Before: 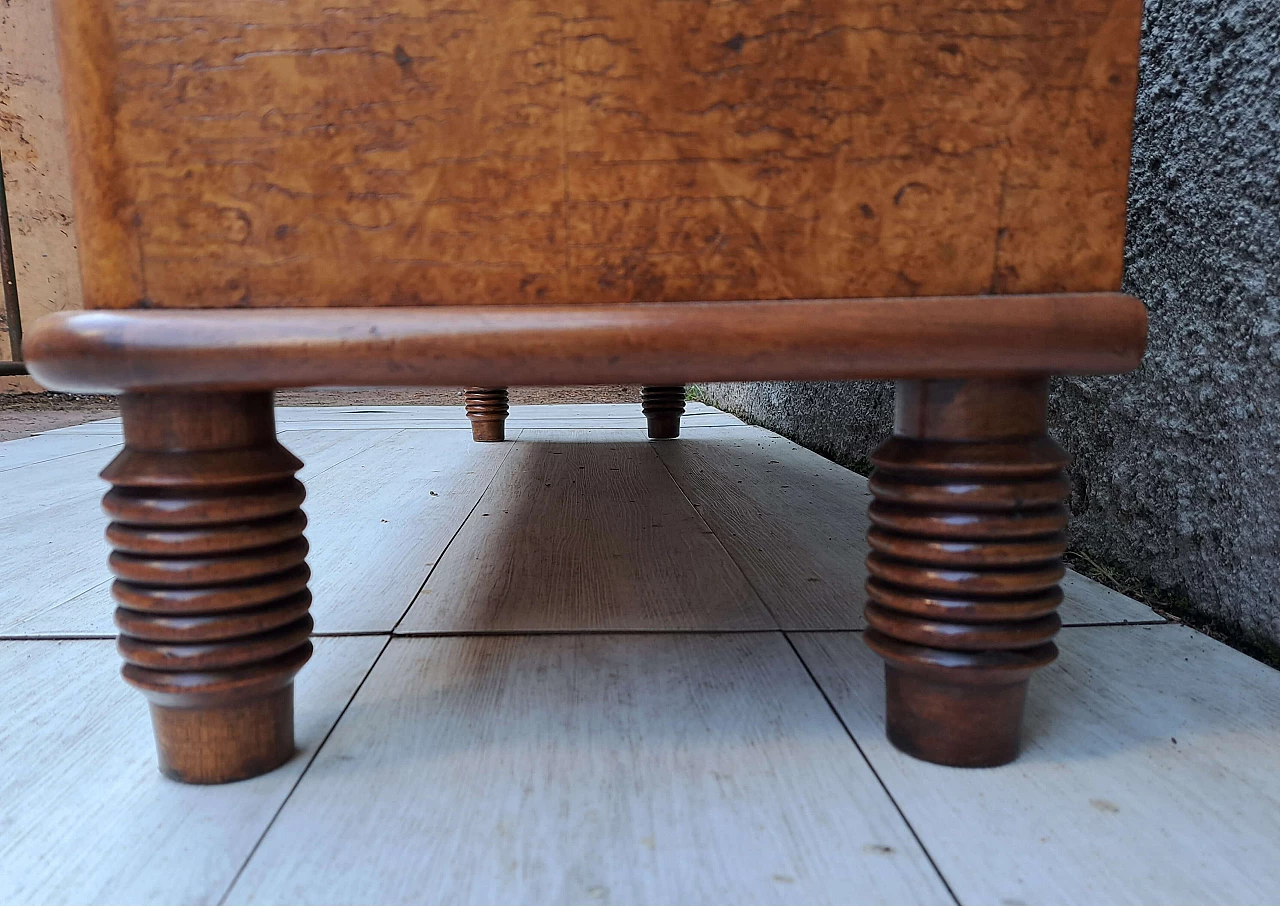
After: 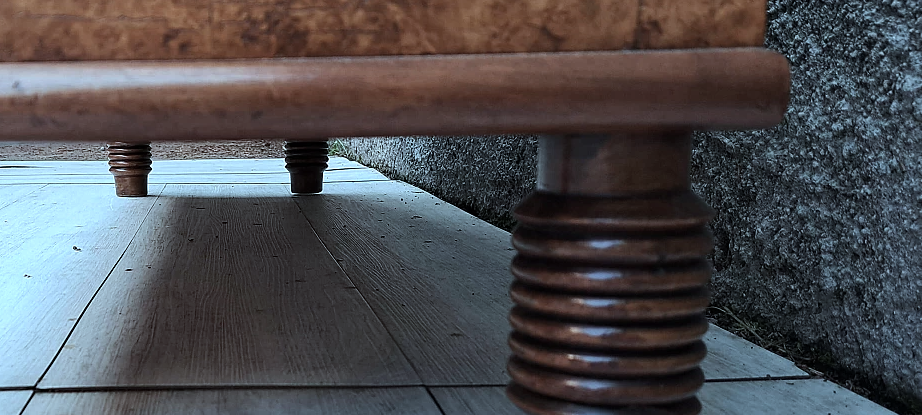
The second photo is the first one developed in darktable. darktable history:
color correction: highlights a* -12.64, highlights b* -18.1, saturation 0.7
crop and rotate: left 27.938%, top 27.046%, bottom 27.046%
tone equalizer: -8 EV -0.417 EV, -7 EV -0.389 EV, -6 EV -0.333 EV, -5 EV -0.222 EV, -3 EV 0.222 EV, -2 EV 0.333 EV, -1 EV 0.389 EV, +0 EV 0.417 EV, edges refinement/feathering 500, mask exposure compensation -1.57 EV, preserve details no
